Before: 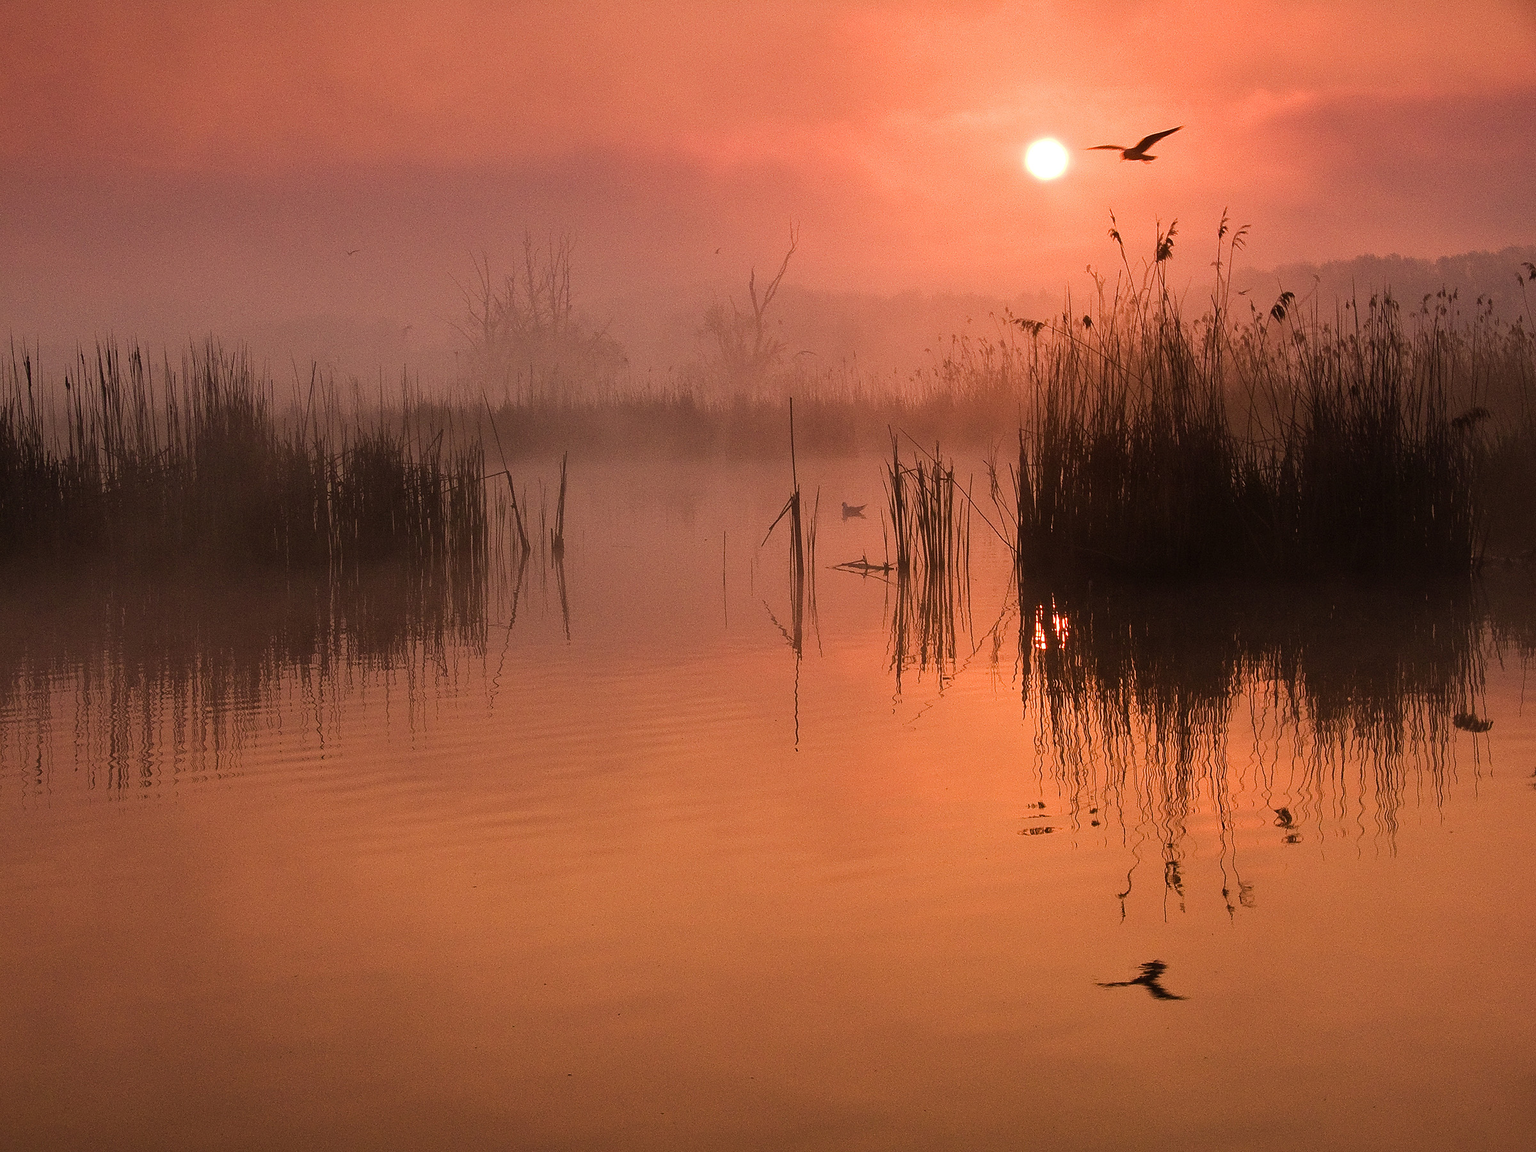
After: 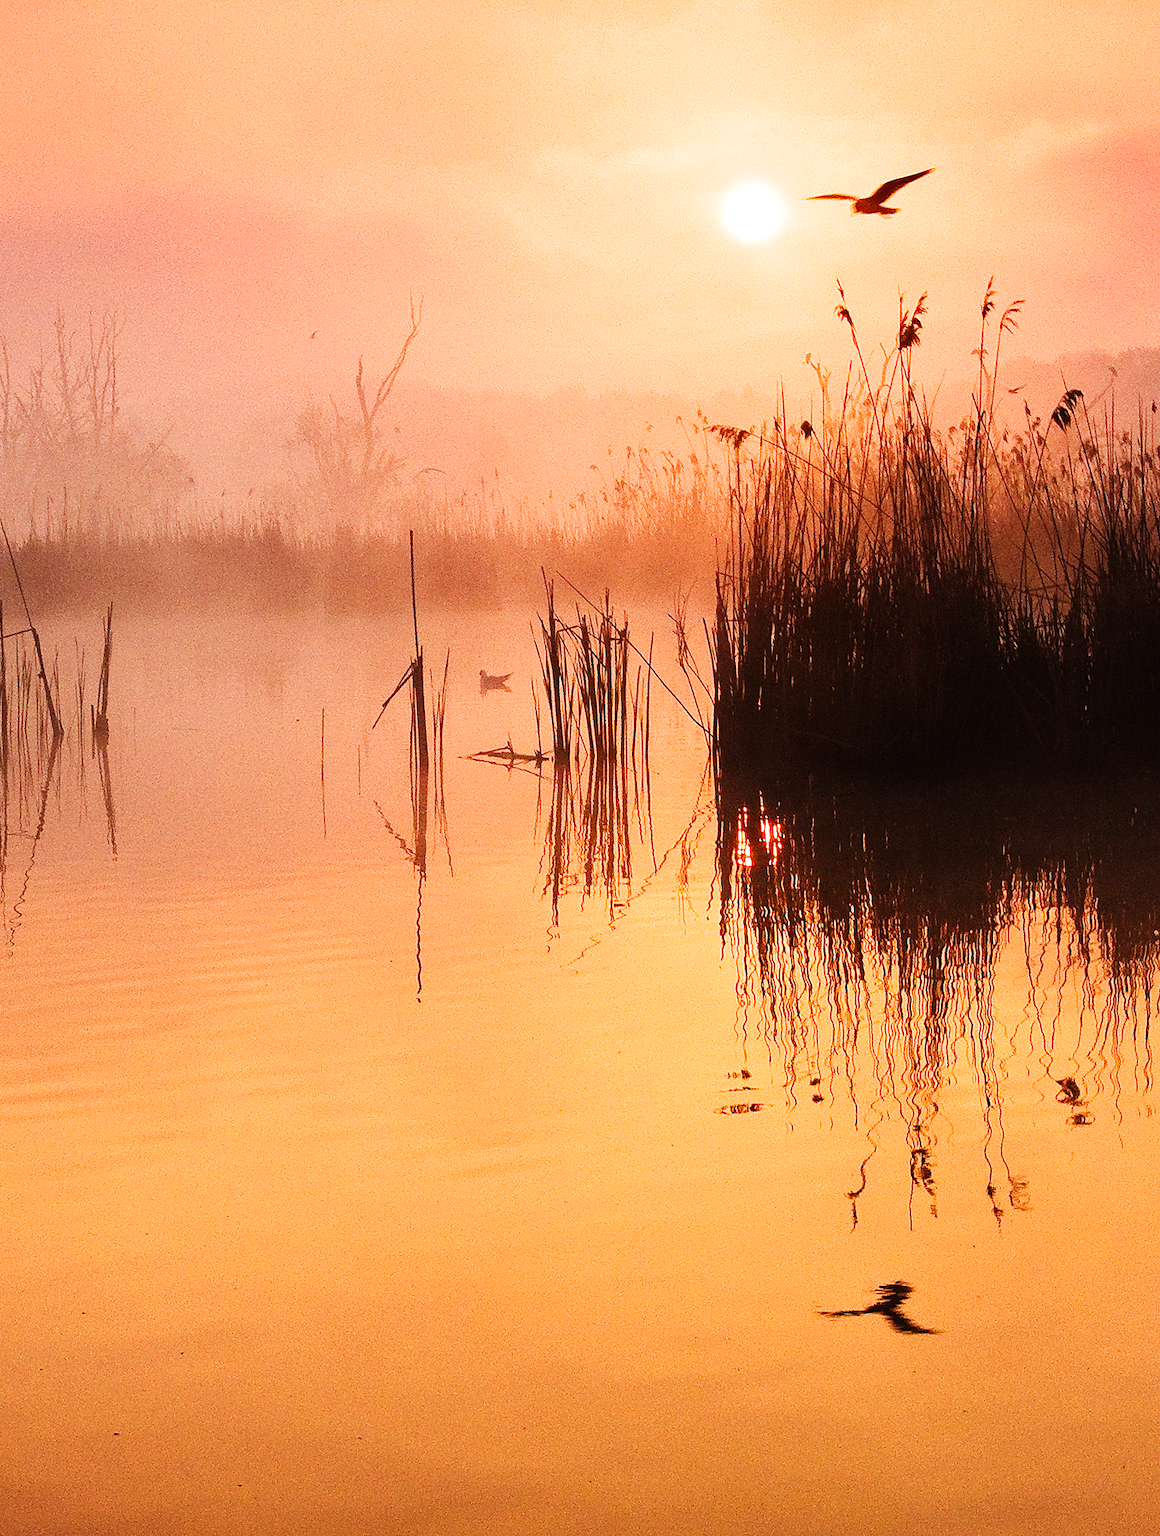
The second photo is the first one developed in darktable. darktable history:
base curve: curves: ch0 [(0, 0.003) (0.001, 0.002) (0.006, 0.004) (0.02, 0.022) (0.048, 0.086) (0.094, 0.234) (0.162, 0.431) (0.258, 0.629) (0.385, 0.8) (0.548, 0.918) (0.751, 0.988) (1, 1)], preserve colors none
crop: left 31.458%, top 0%, right 11.876%
